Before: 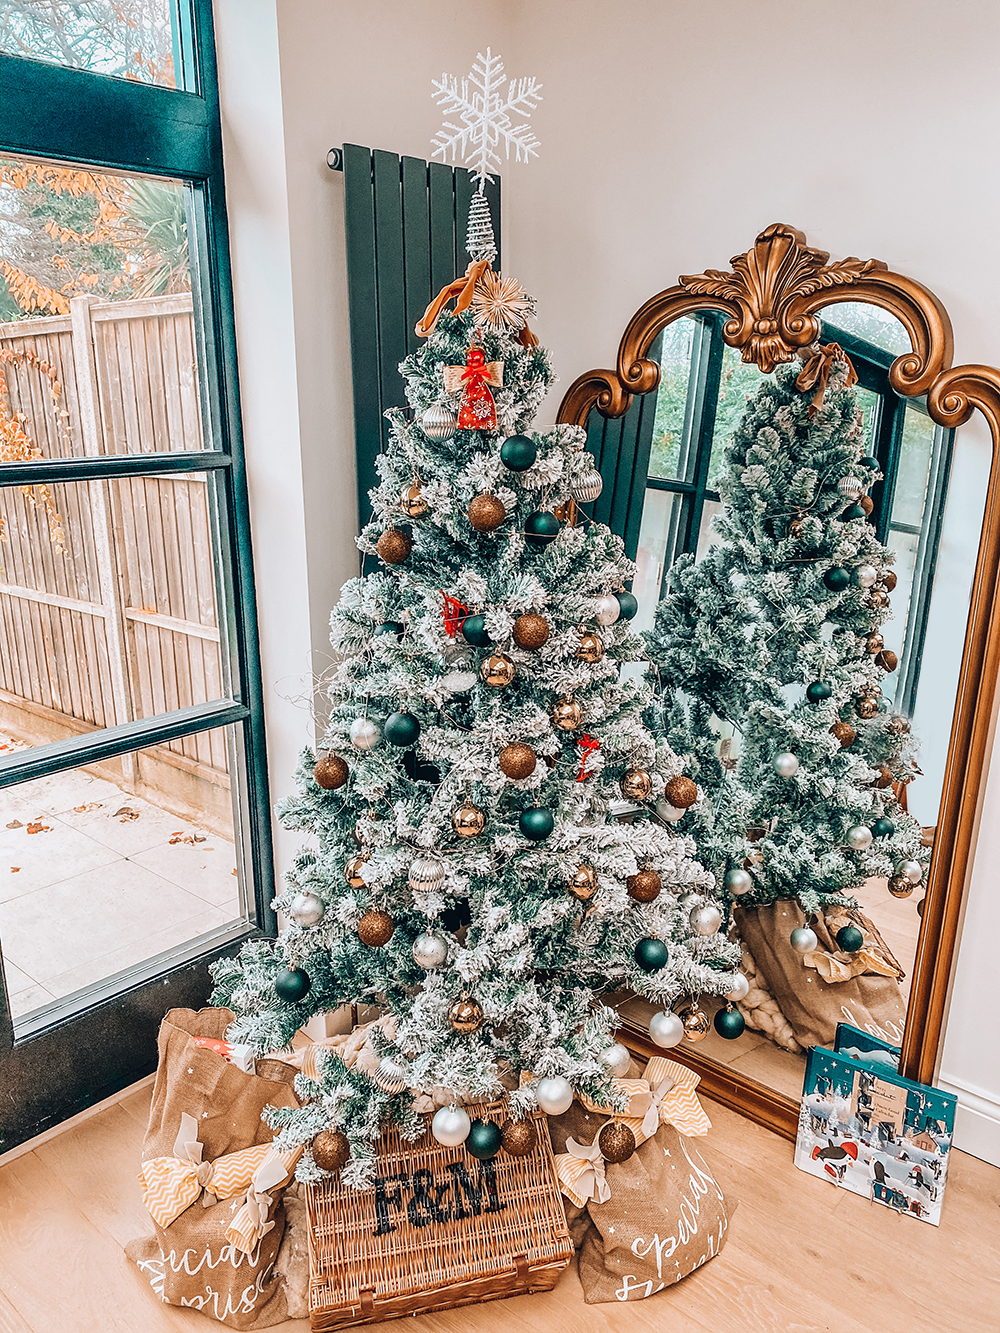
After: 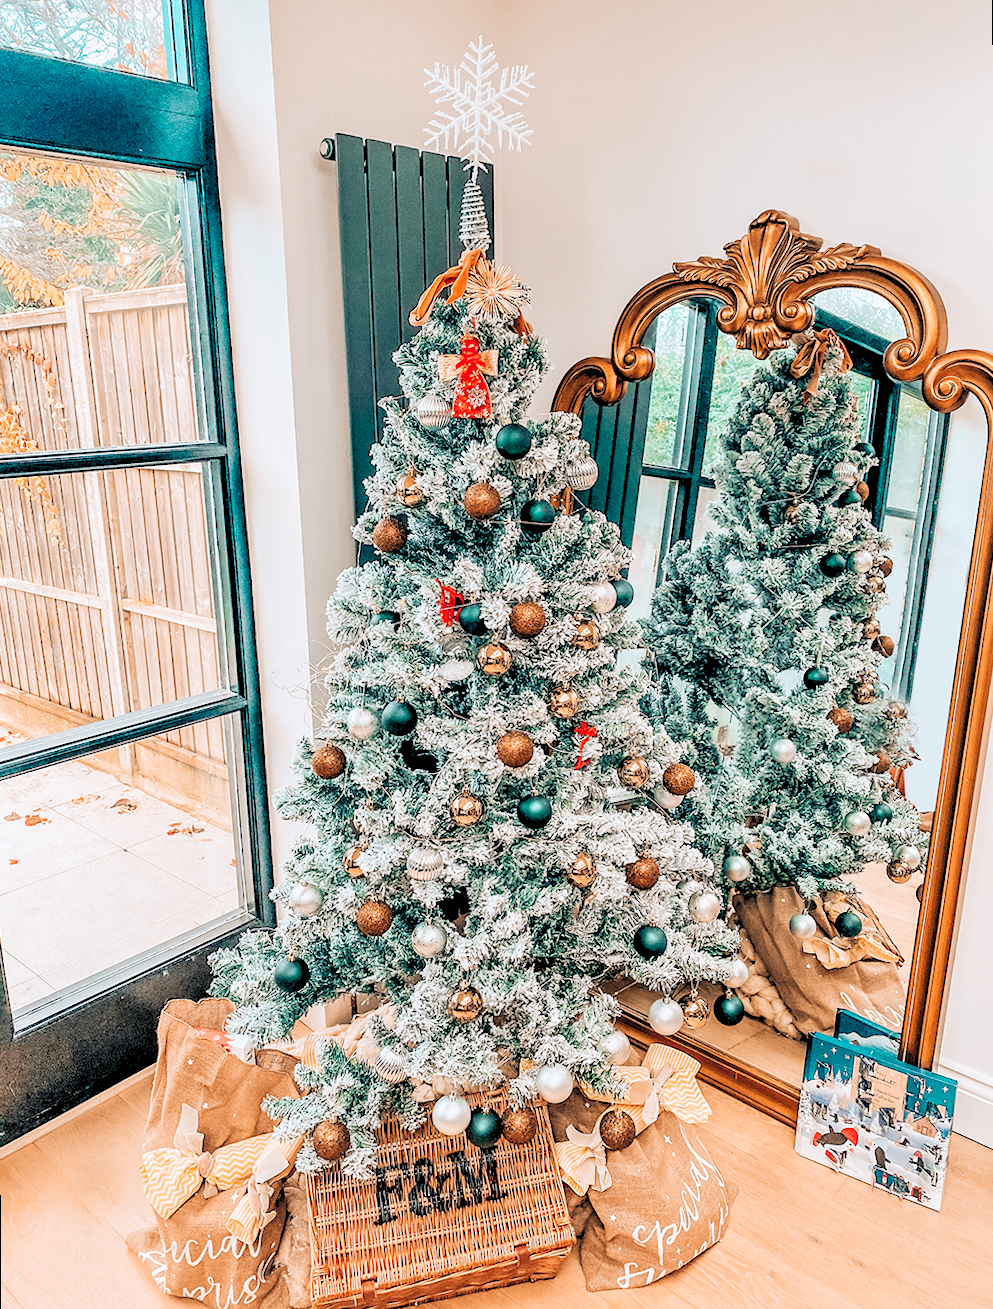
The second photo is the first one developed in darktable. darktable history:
levels: levels [0.093, 0.434, 0.988]
rotate and perspective: rotation -0.45°, automatic cropping original format, crop left 0.008, crop right 0.992, crop top 0.012, crop bottom 0.988
